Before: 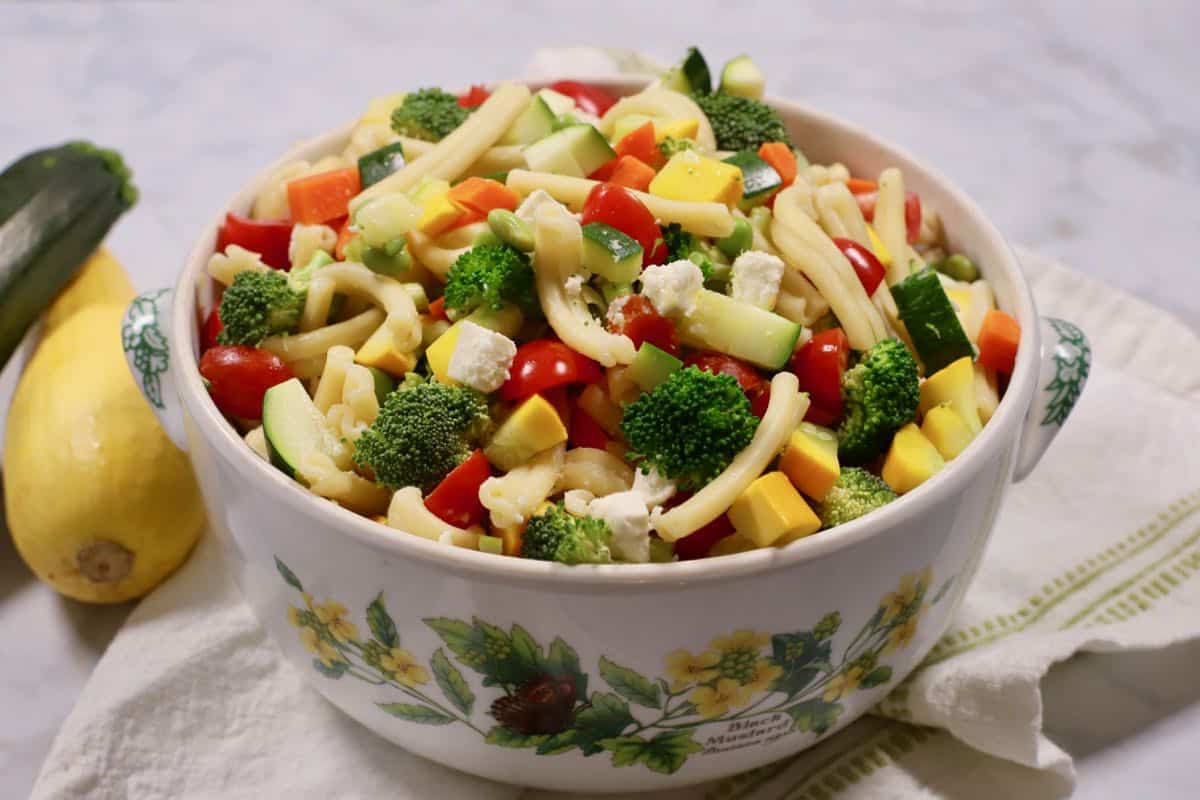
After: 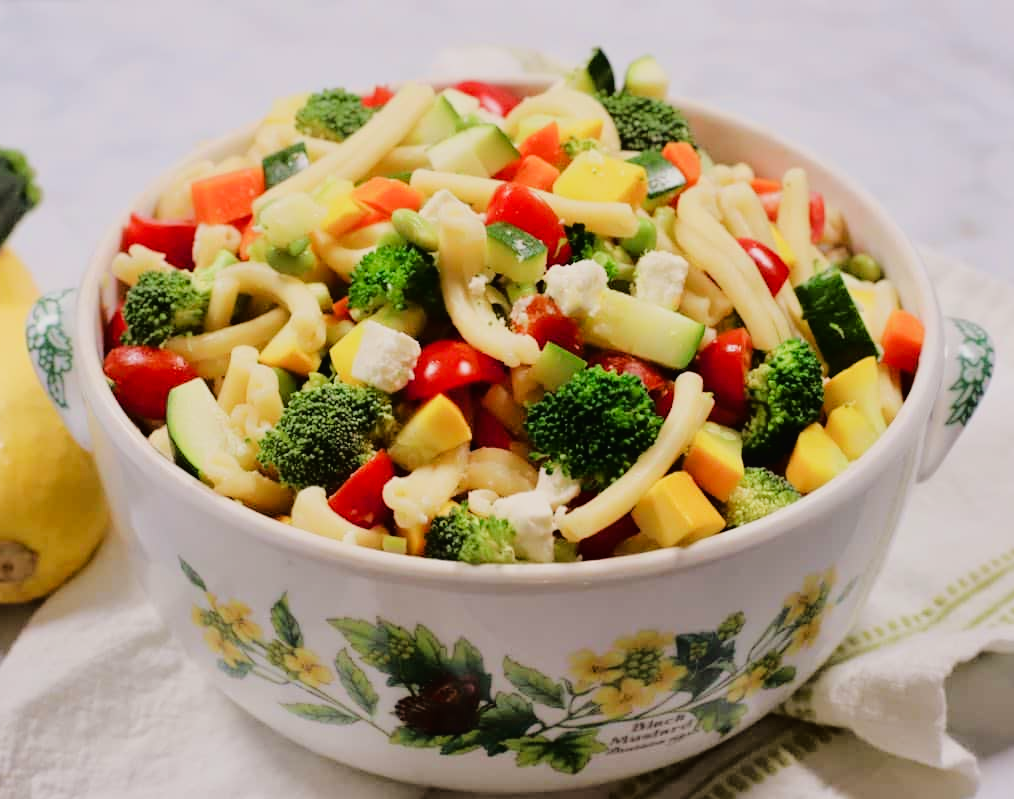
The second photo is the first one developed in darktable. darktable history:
crop: left 8.061%, right 7.413%
filmic rgb: black relative exposure -7.65 EV, white relative exposure 4.56 EV, hardness 3.61
tone curve: curves: ch0 [(0, 0.015) (0.084, 0.074) (0.162, 0.165) (0.304, 0.382) (0.466, 0.576) (0.654, 0.741) (0.848, 0.906) (0.984, 0.963)]; ch1 [(0, 0) (0.34, 0.235) (0.46, 0.46) (0.515, 0.502) (0.553, 0.567) (0.764, 0.815) (1, 1)]; ch2 [(0, 0) (0.44, 0.458) (0.479, 0.492) (0.524, 0.507) (0.547, 0.579) (0.673, 0.712) (1, 1)], color space Lab, linked channels, preserve colors none
